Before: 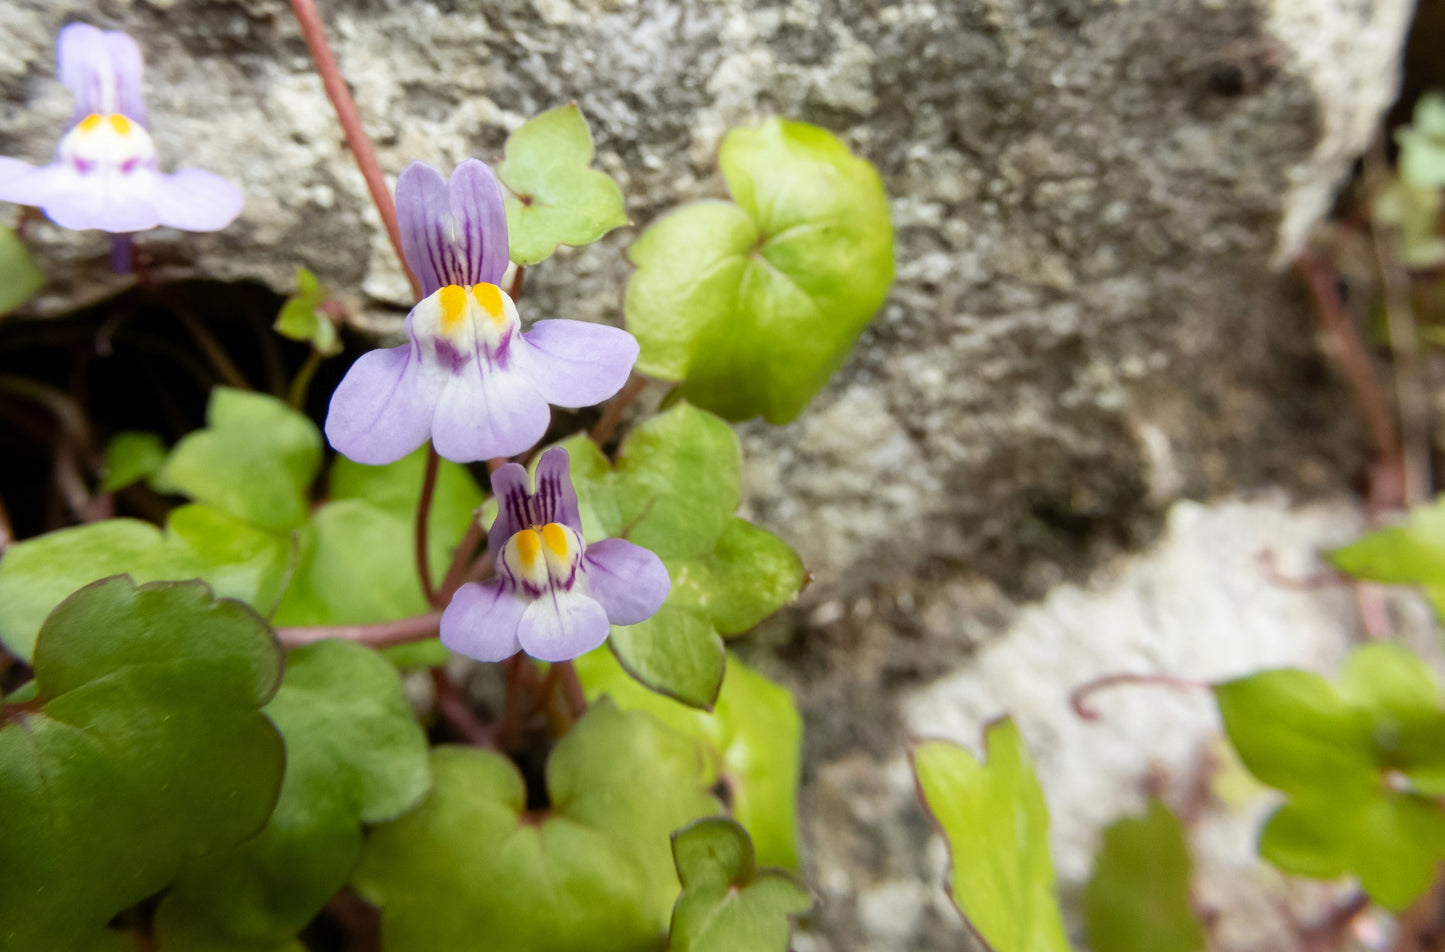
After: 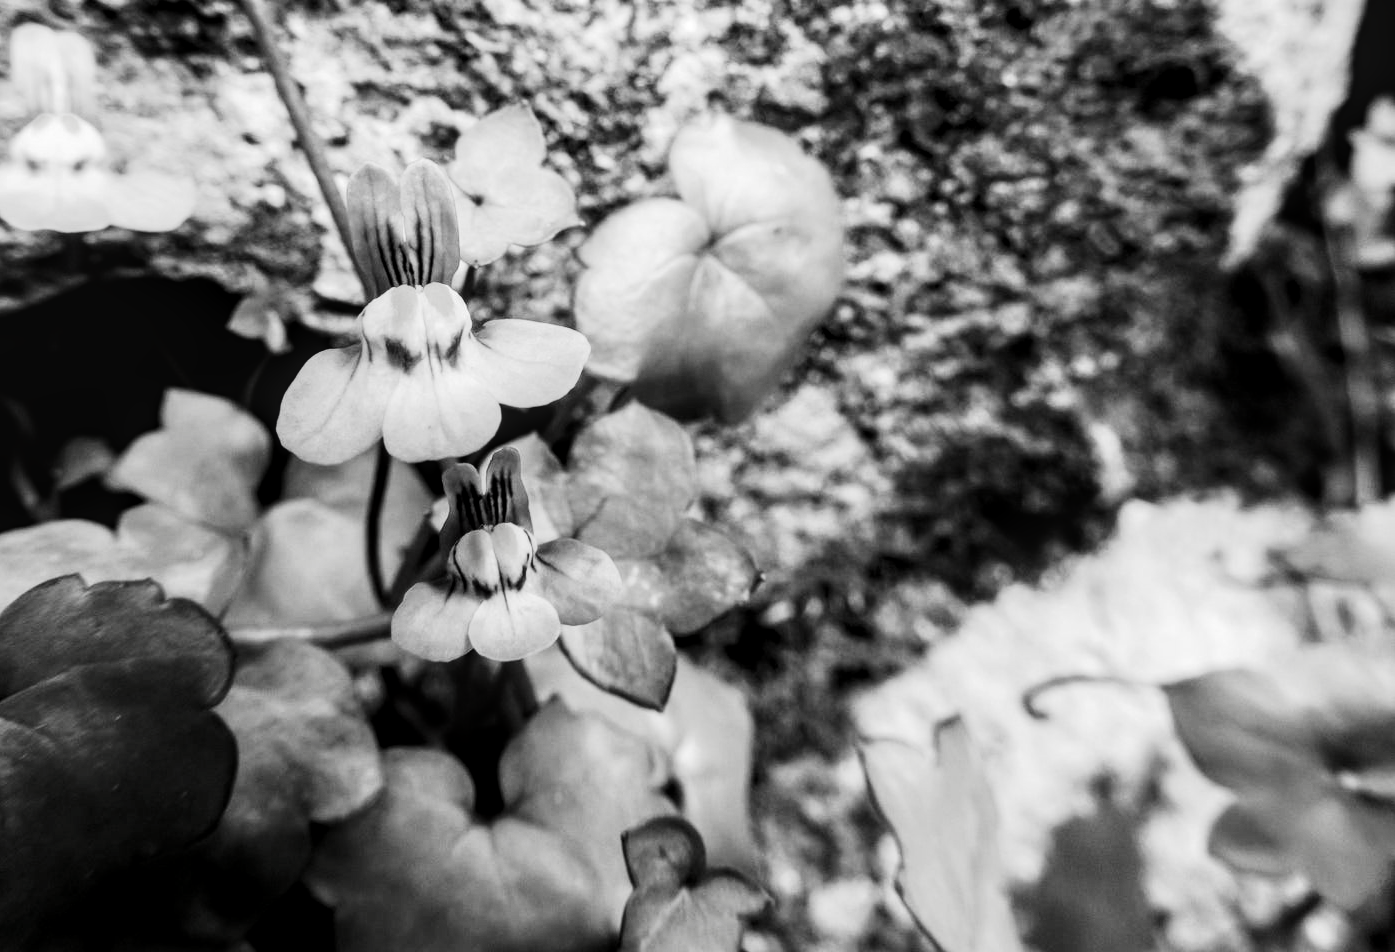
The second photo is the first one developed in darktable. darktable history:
base curve: curves: ch0 [(0, 0) (0, 0.001) (0.001, 0.001) (0.004, 0.002) (0.007, 0.004) (0.015, 0.013) (0.033, 0.045) (0.052, 0.096) (0.075, 0.17) (0.099, 0.241) (0.163, 0.42) (0.219, 0.55) (0.259, 0.616) (0.327, 0.722) (0.365, 0.765) (0.522, 0.873) (0.547, 0.881) (0.689, 0.919) (0.826, 0.952) (1, 1)], preserve colors none
crop and rotate: left 3.405%
local contrast: detail 130%
contrast brightness saturation: contrast 0.017, brightness -0.994, saturation -0.993
